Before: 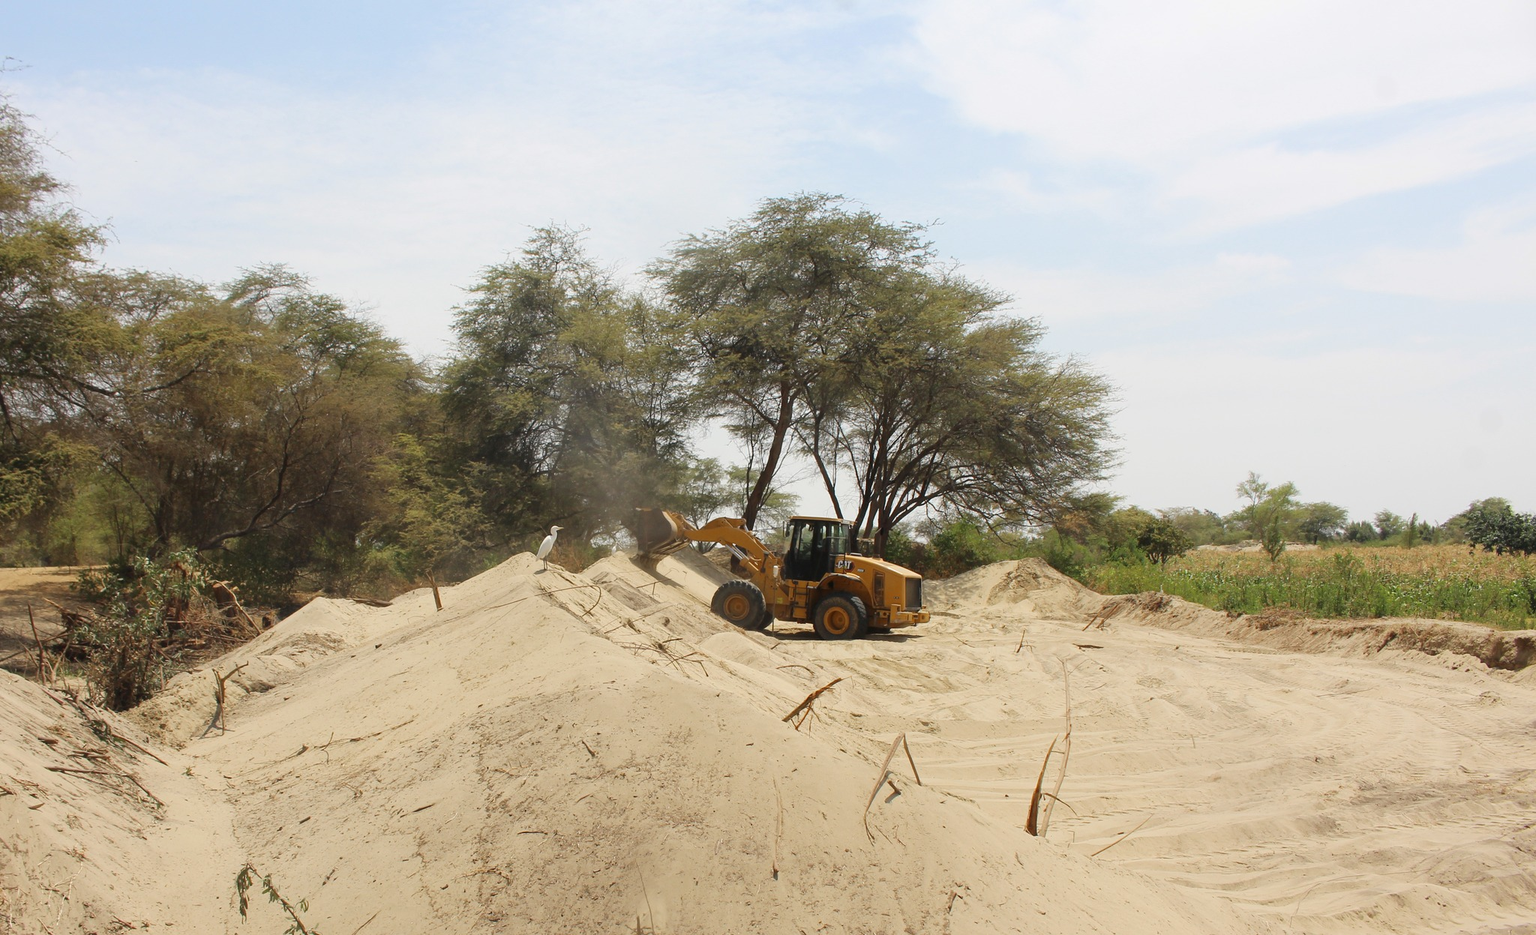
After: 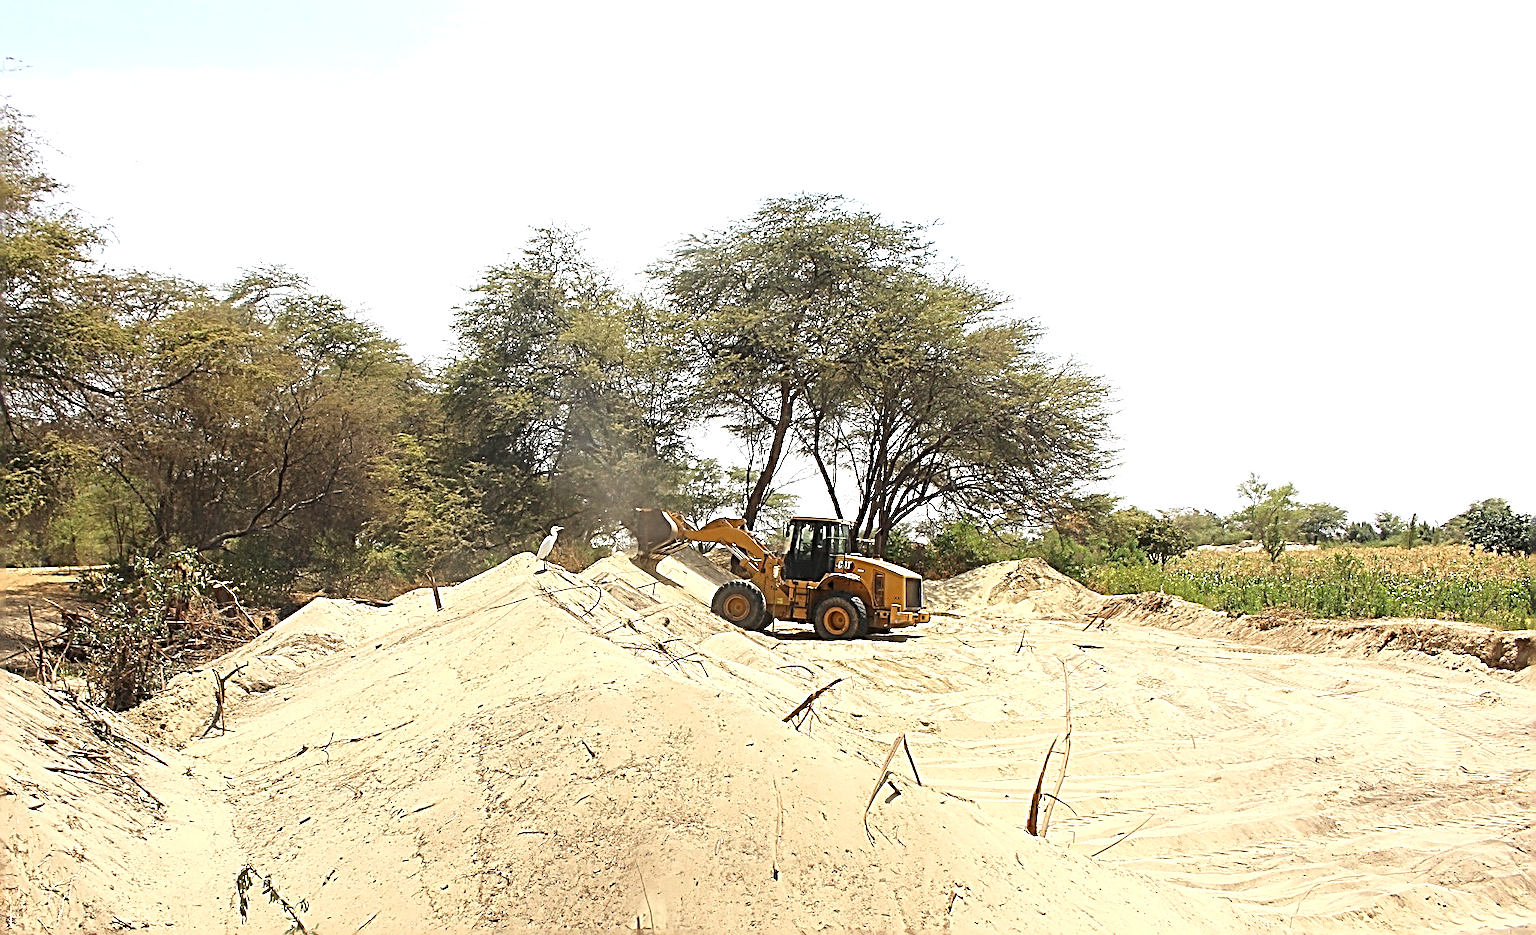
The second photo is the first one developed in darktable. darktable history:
exposure: exposure 0.801 EV, compensate highlight preservation false
sharpen: radius 3.163, amount 1.731
tone equalizer: -7 EV 0.2 EV, -6 EV 0.118 EV, -5 EV 0.063 EV, -4 EV 0.056 EV, -2 EV -0.017 EV, -1 EV -0.043 EV, +0 EV -0.051 EV, mask exposure compensation -0.487 EV
